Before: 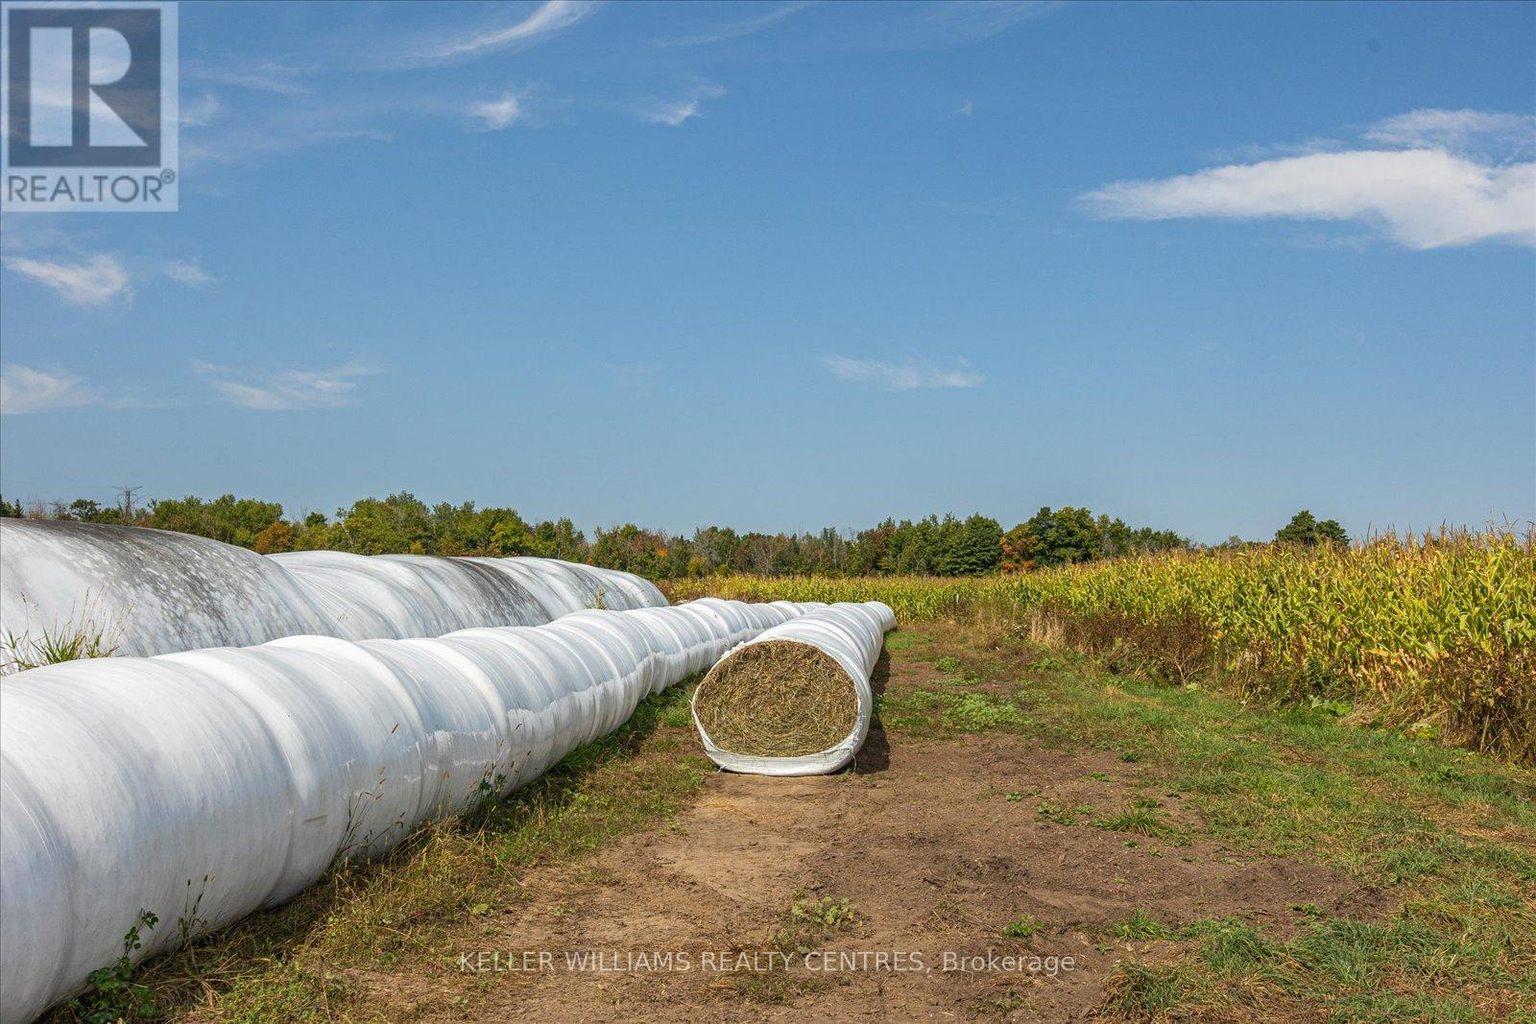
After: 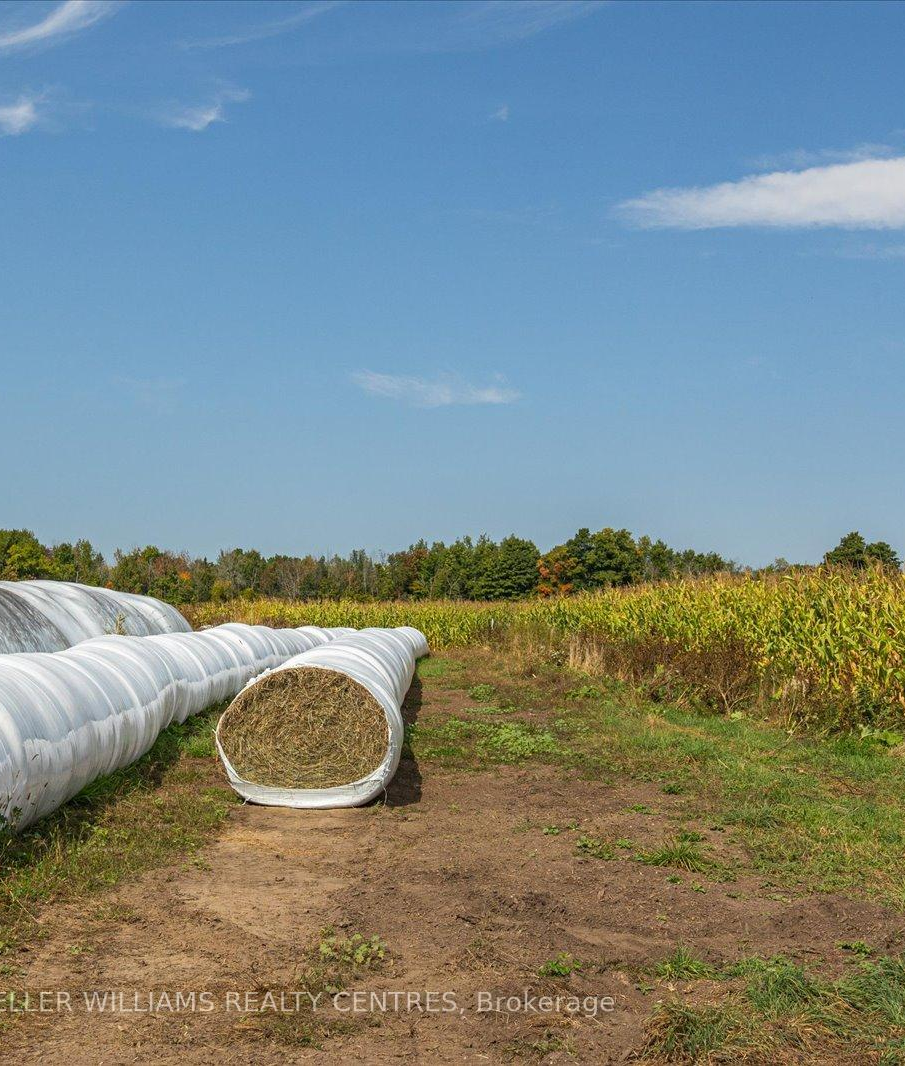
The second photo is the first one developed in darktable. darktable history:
crop: left 31.584%, top 0.014%, right 11.831%
